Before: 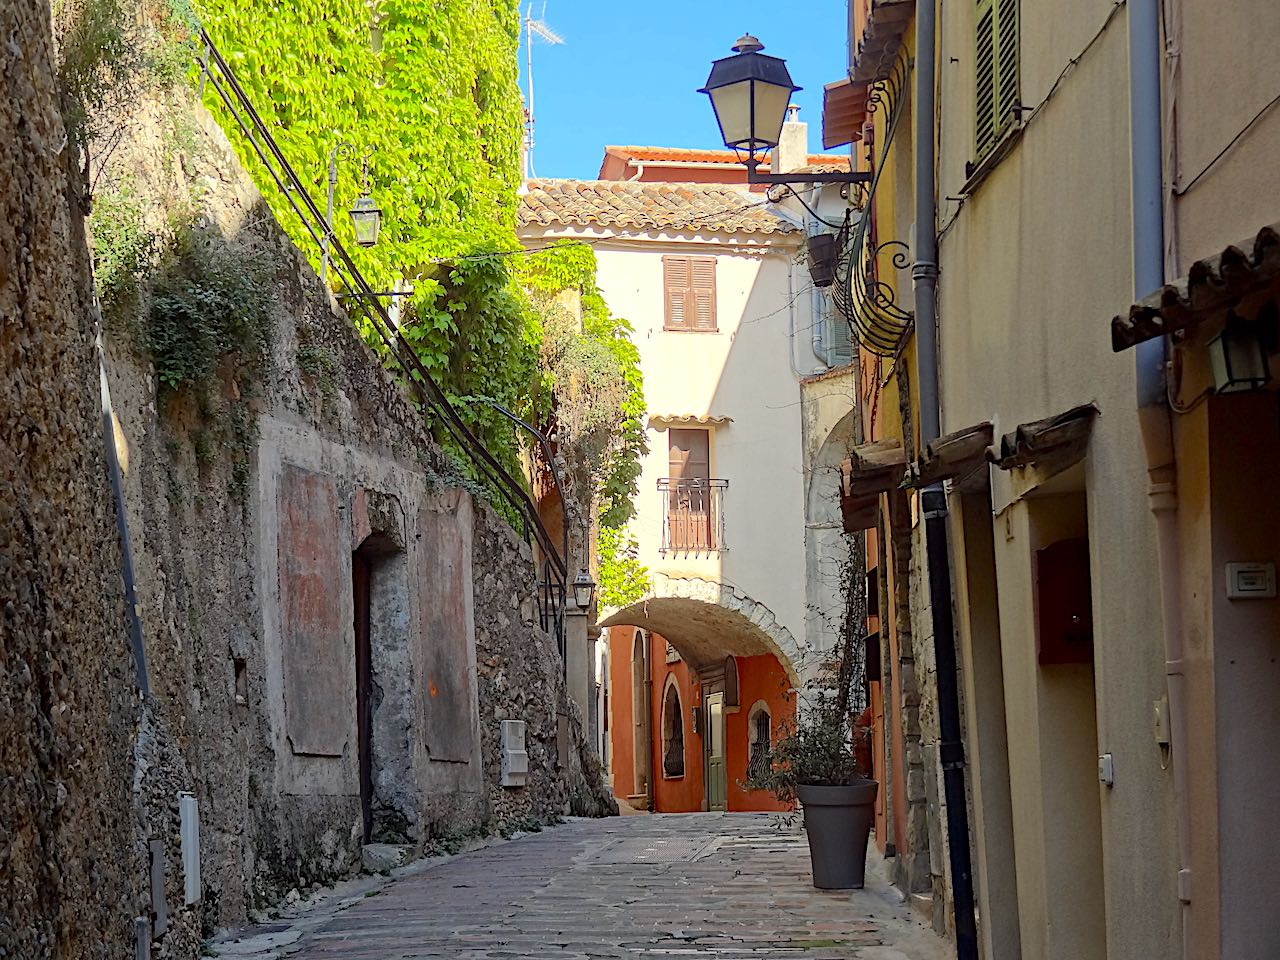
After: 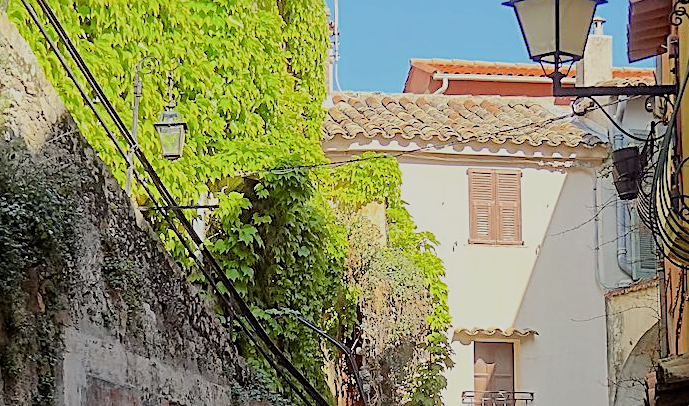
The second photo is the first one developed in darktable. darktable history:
filmic rgb: black relative exposure -7.65 EV, white relative exposure 4.56 EV, hardness 3.61
sharpen: on, module defaults
crop: left 15.306%, top 9.065%, right 30.789%, bottom 48.638%
